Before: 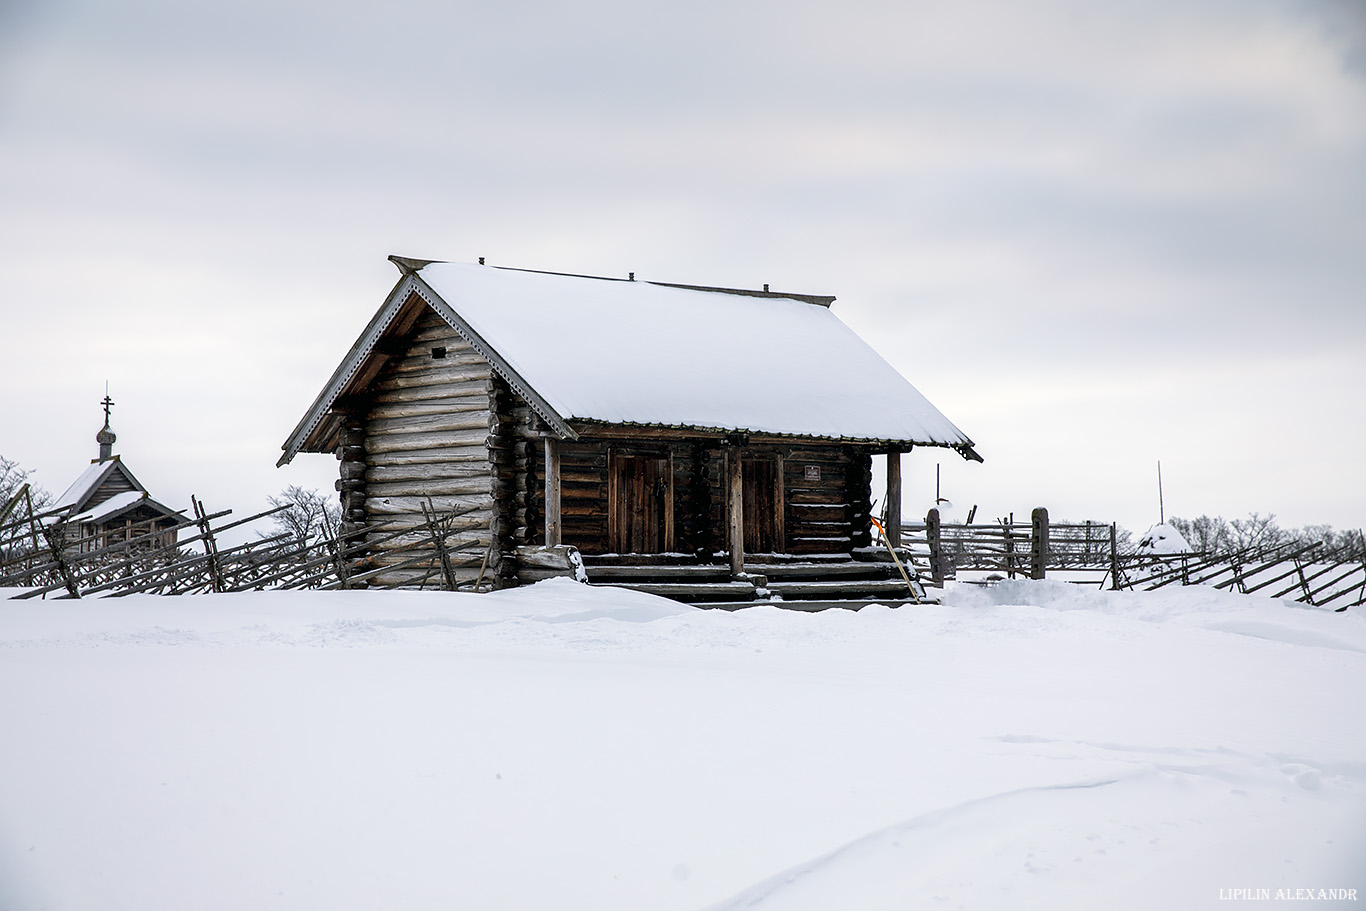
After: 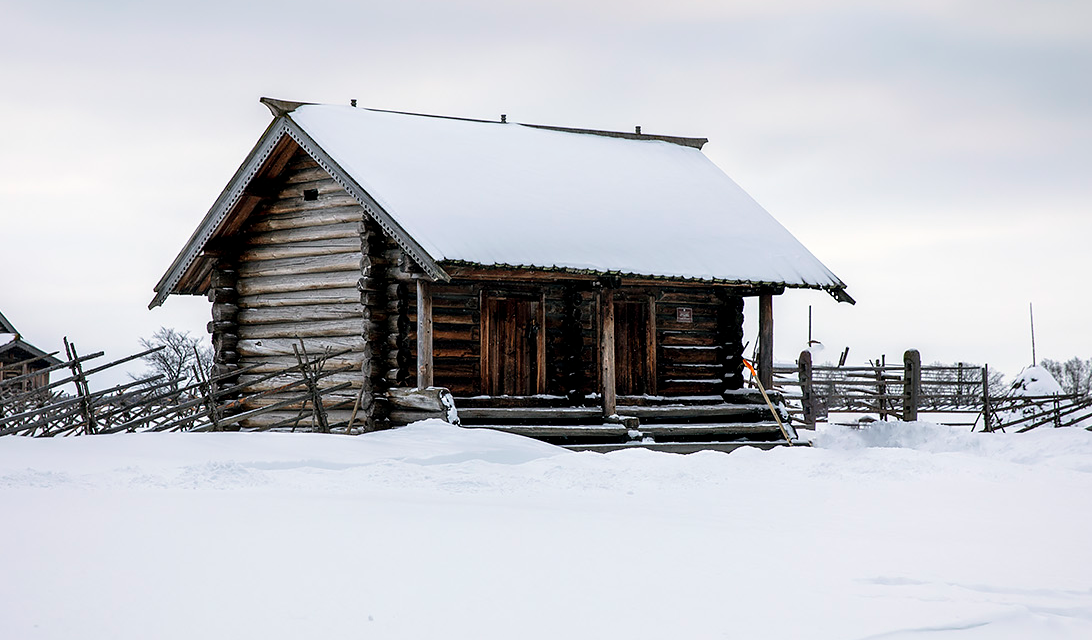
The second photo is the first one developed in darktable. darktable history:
levels: black 3.9%, levels [0, 0.498, 1]
crop: left 9.434%, top 17.346%, right 10.623%, bottom 12.349%
